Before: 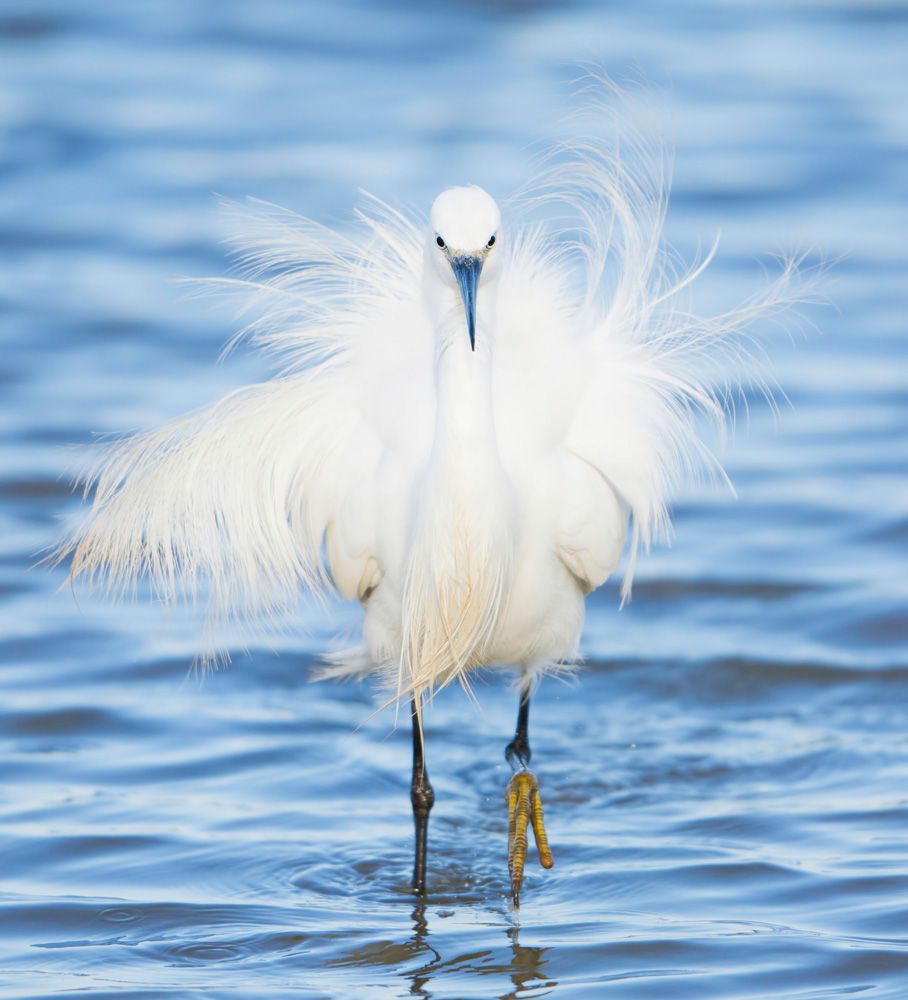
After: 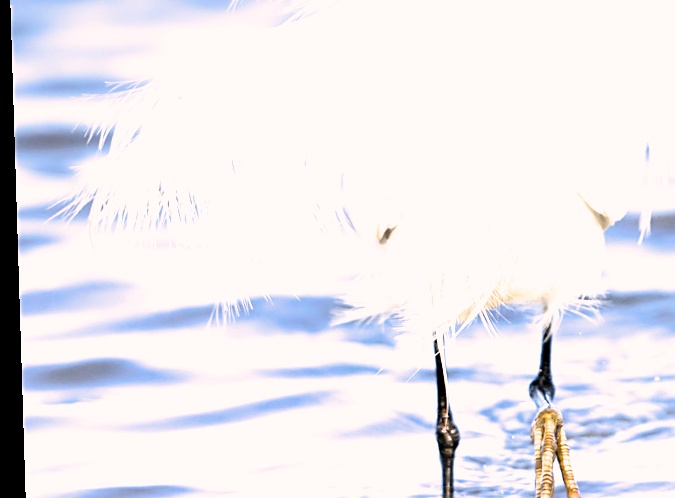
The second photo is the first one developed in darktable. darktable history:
crop: top 36.498%, right 27.964%, bottom 14.995%
sharpen: on, module defaults
filmic rgb: black relative exposure -3.63 EV, white relative exposure 2.16 EV, hardness 3.62
rotate and perspective: rotation -1.77°, lens shift (horizontal) 0.004, automatic cropping off
graduated density: on, module defaults
color correction: highlights a* 7.34, highlights b* 4.37
exposure: black level correction 0, exposure 1.1 EV, compensate highlight preservation false
